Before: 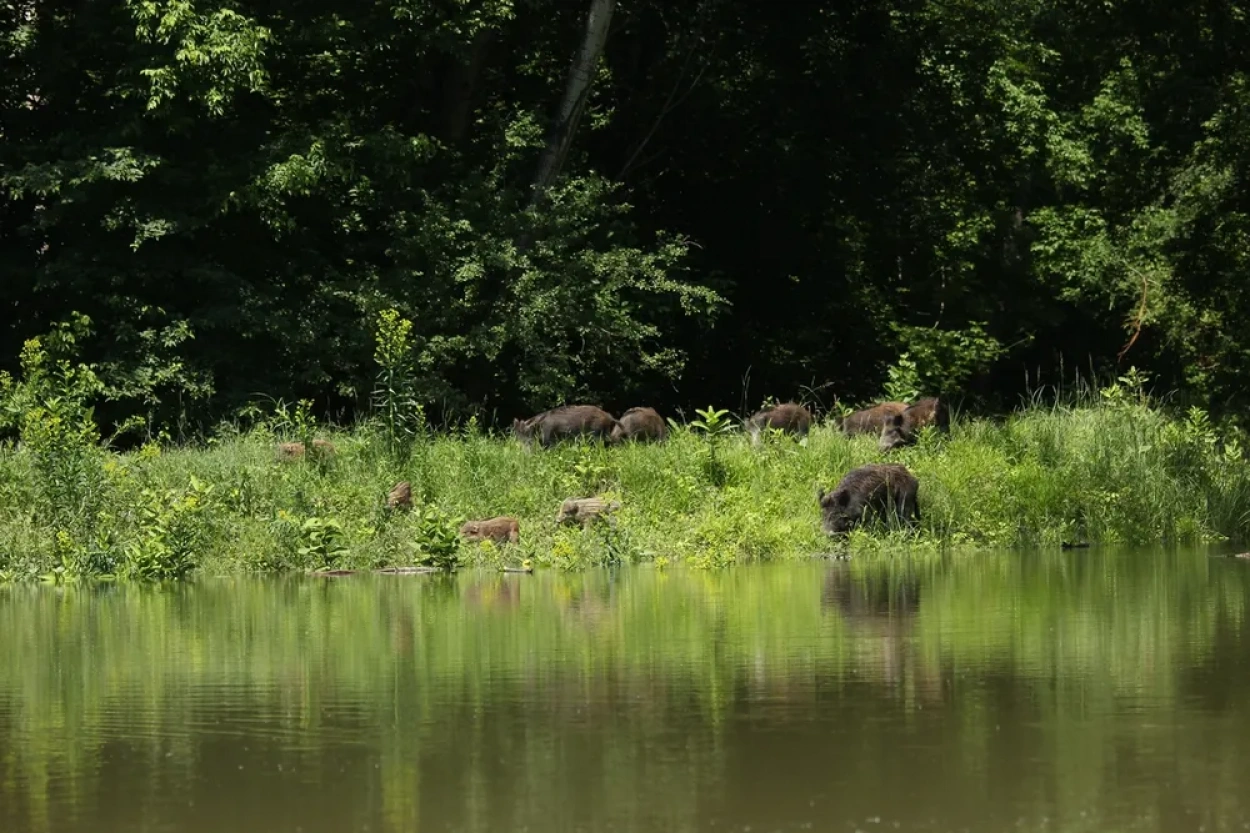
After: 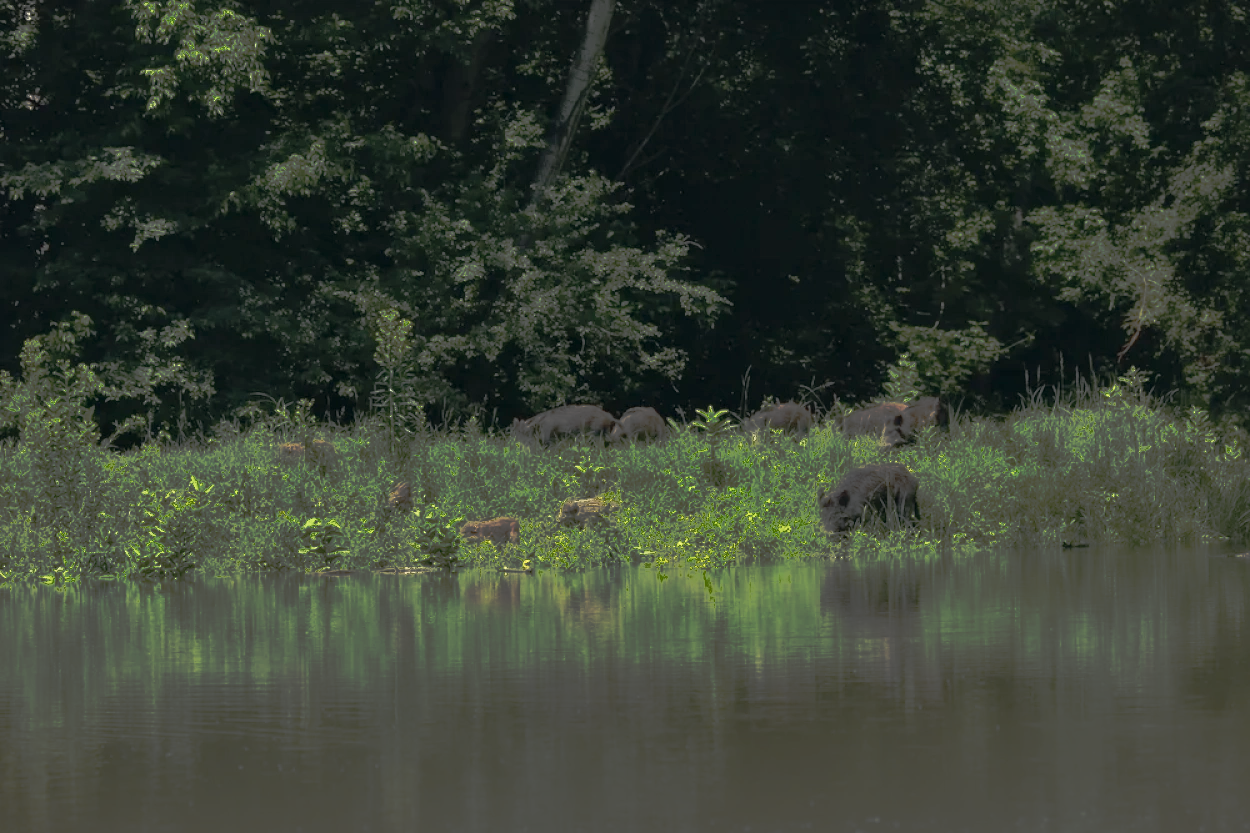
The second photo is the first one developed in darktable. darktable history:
tone curve: curves: ch0 [(0, 0) (0.003, 0.032) (0.53, 0.368) (0.901, 0.866) (1, 1)], preserve colors none
local contrast: mode bilateral grid, contrast 20, coarseness 50, detail 120%, midtone range 0.2
color correction: highlights a* 2.75, highlights b* 5, shadows a* -2.04, shadows b* -4.84, saturation 0.8
fill light: exposure -0.73 EV, center 0.69, width 2.2
